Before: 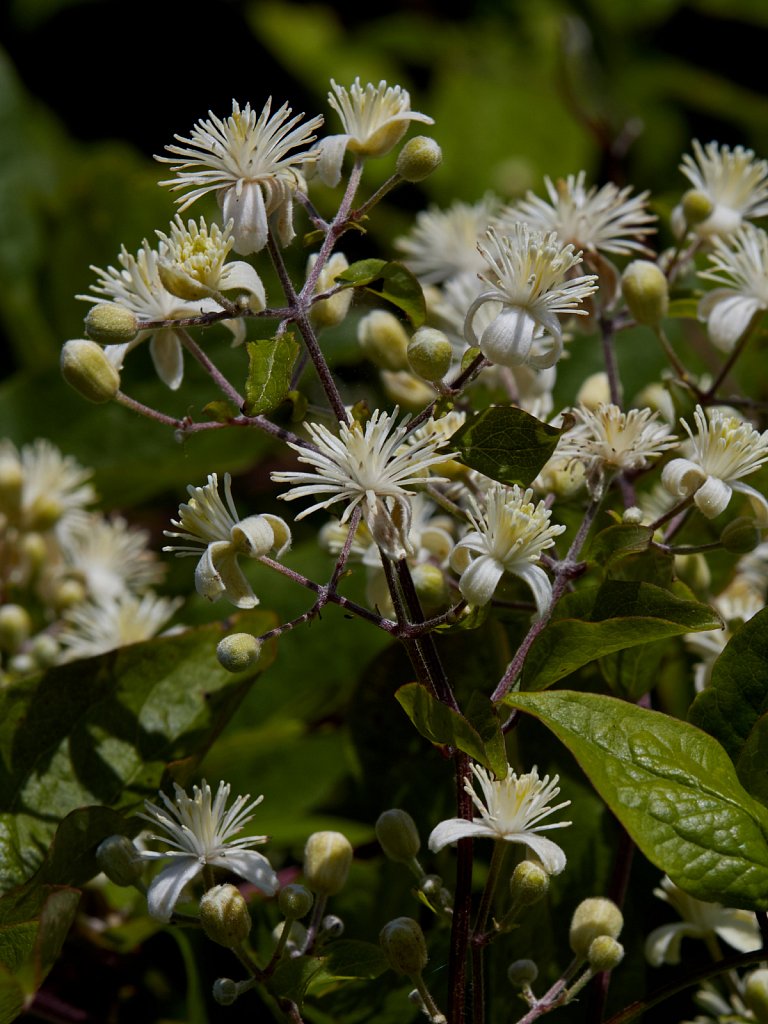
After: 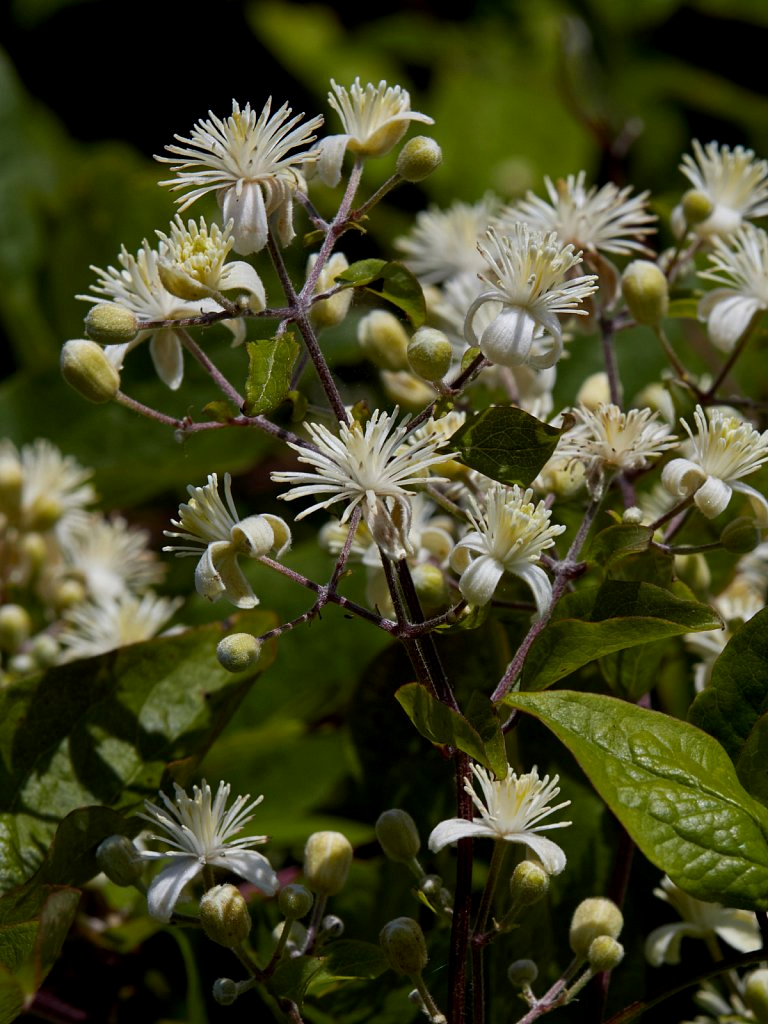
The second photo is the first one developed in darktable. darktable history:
exposure: black level correction 0.001, exposure 0.191 EV, compensate exposure bias true, compensate highlight preservation false
